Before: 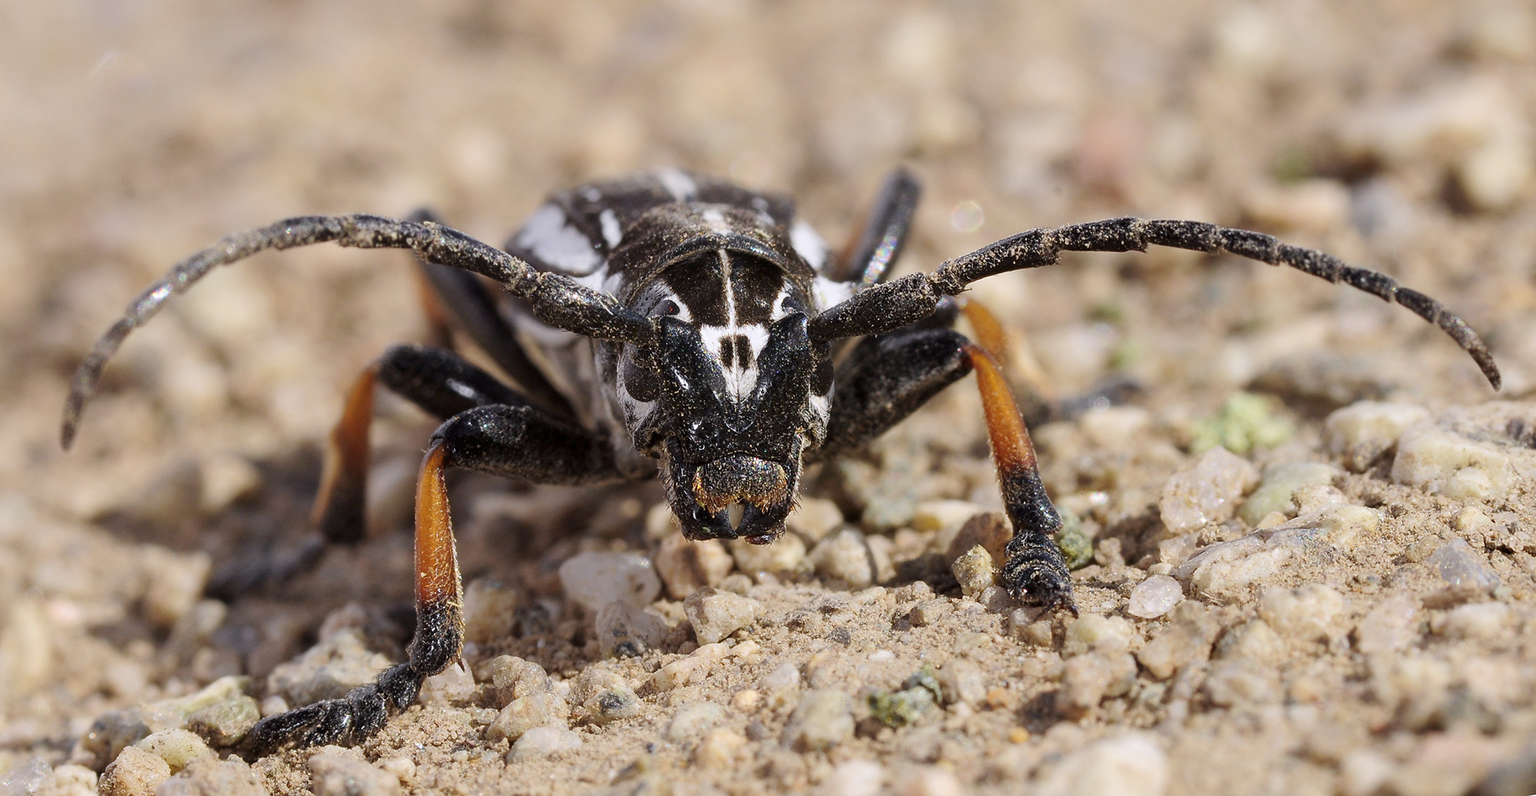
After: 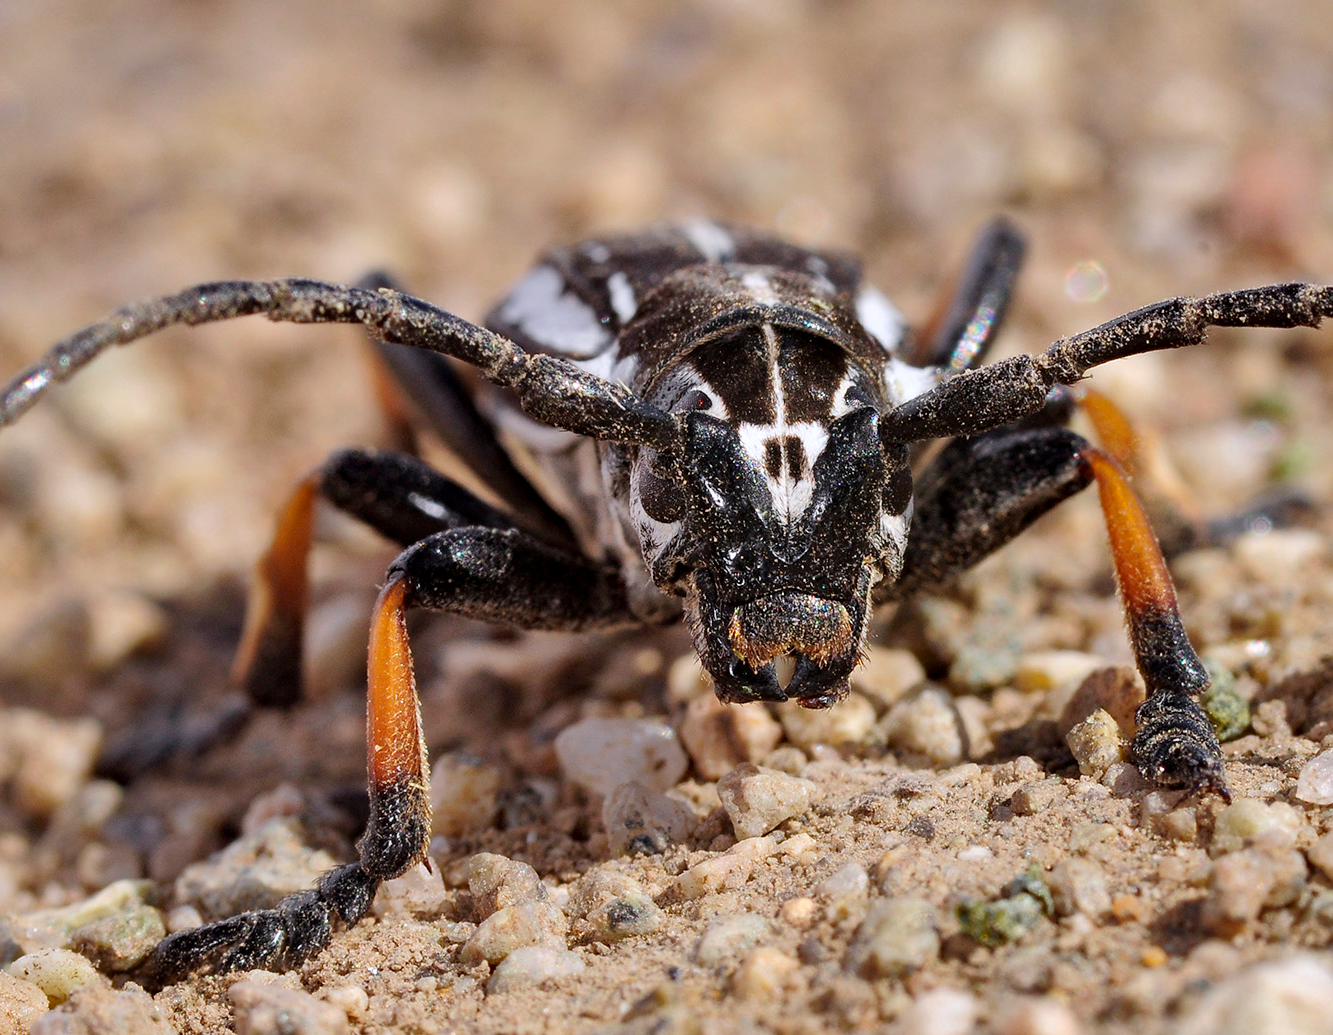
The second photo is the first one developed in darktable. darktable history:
crop and rotate: left 8.686%, right 24.628%
shadows and highlights: shadows 60.66, highlights -60.15, highlights color adjustment 33.06%, soften with gaussian
haze removal: compatibility mode true, adaptive false
